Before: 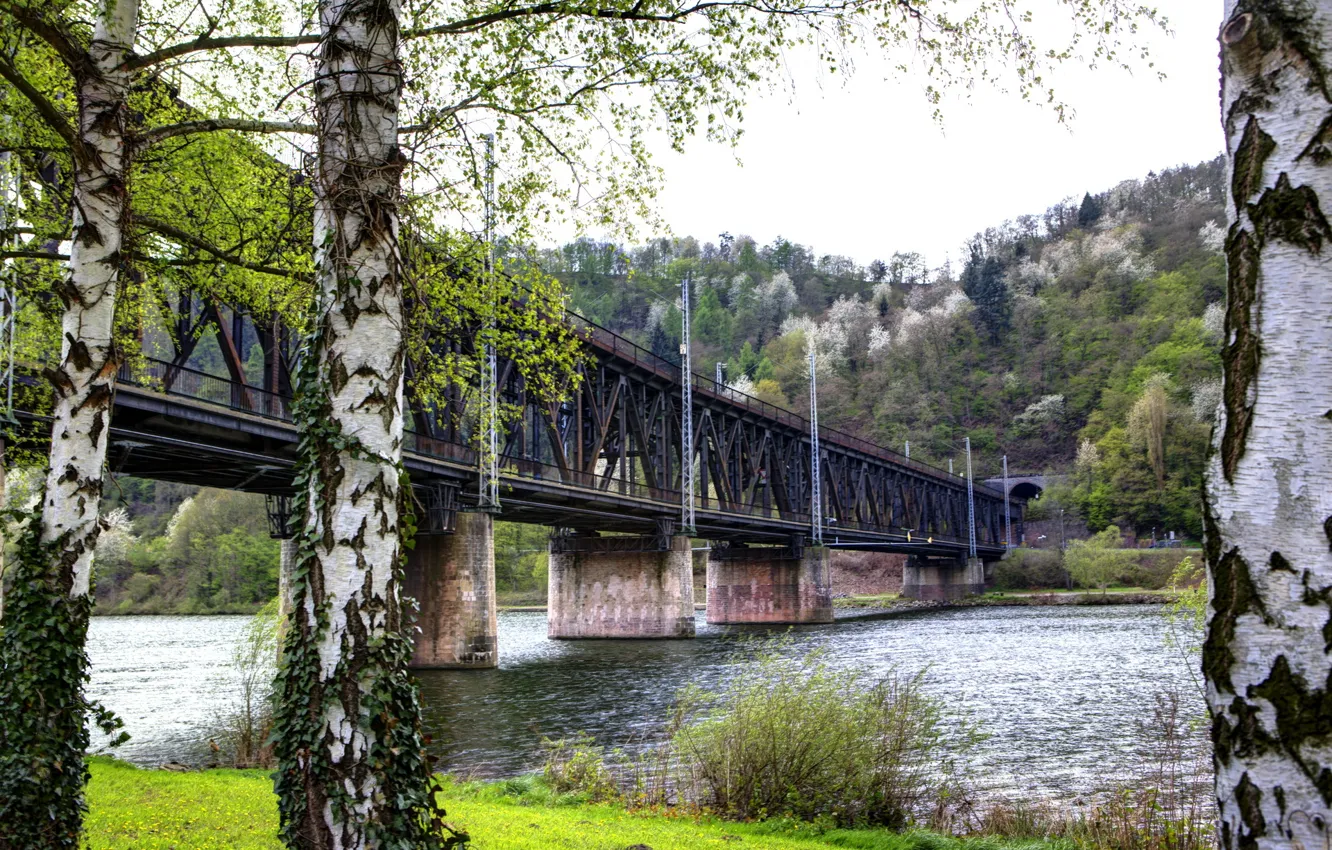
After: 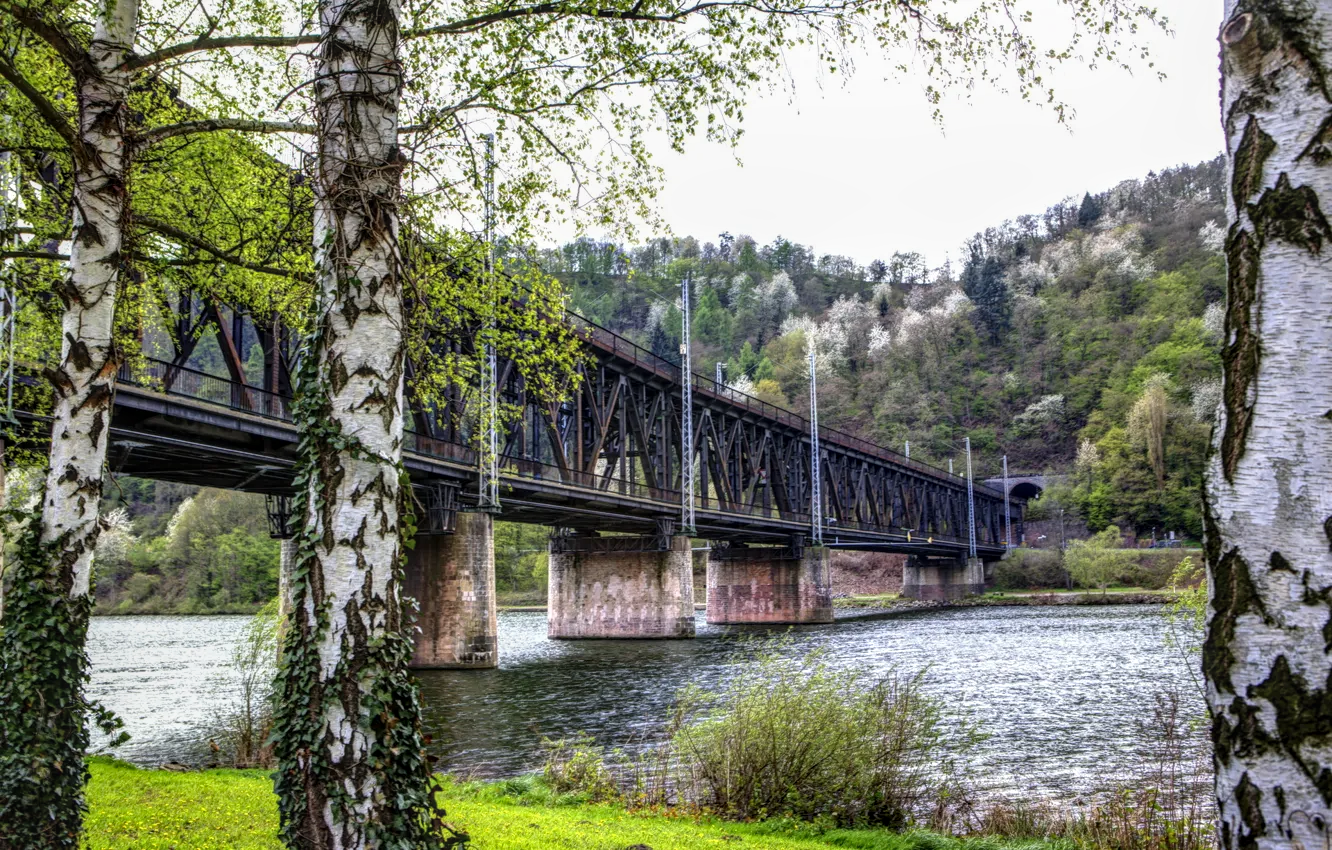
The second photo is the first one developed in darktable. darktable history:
local contrast: highlights 5%, shadows 6%, detail 134%
